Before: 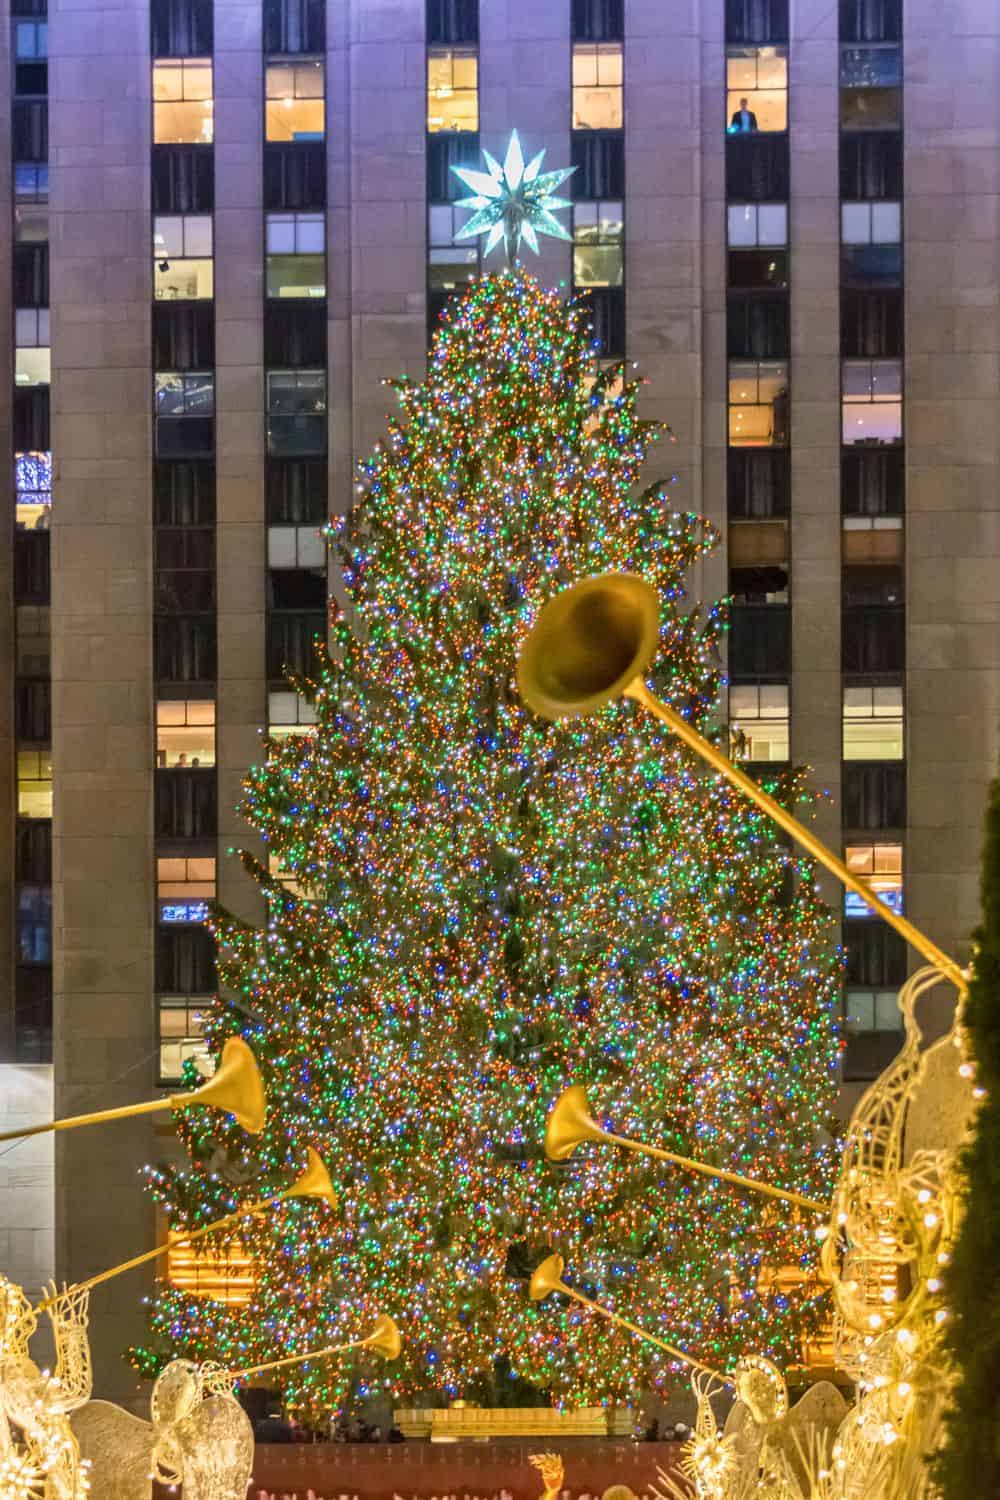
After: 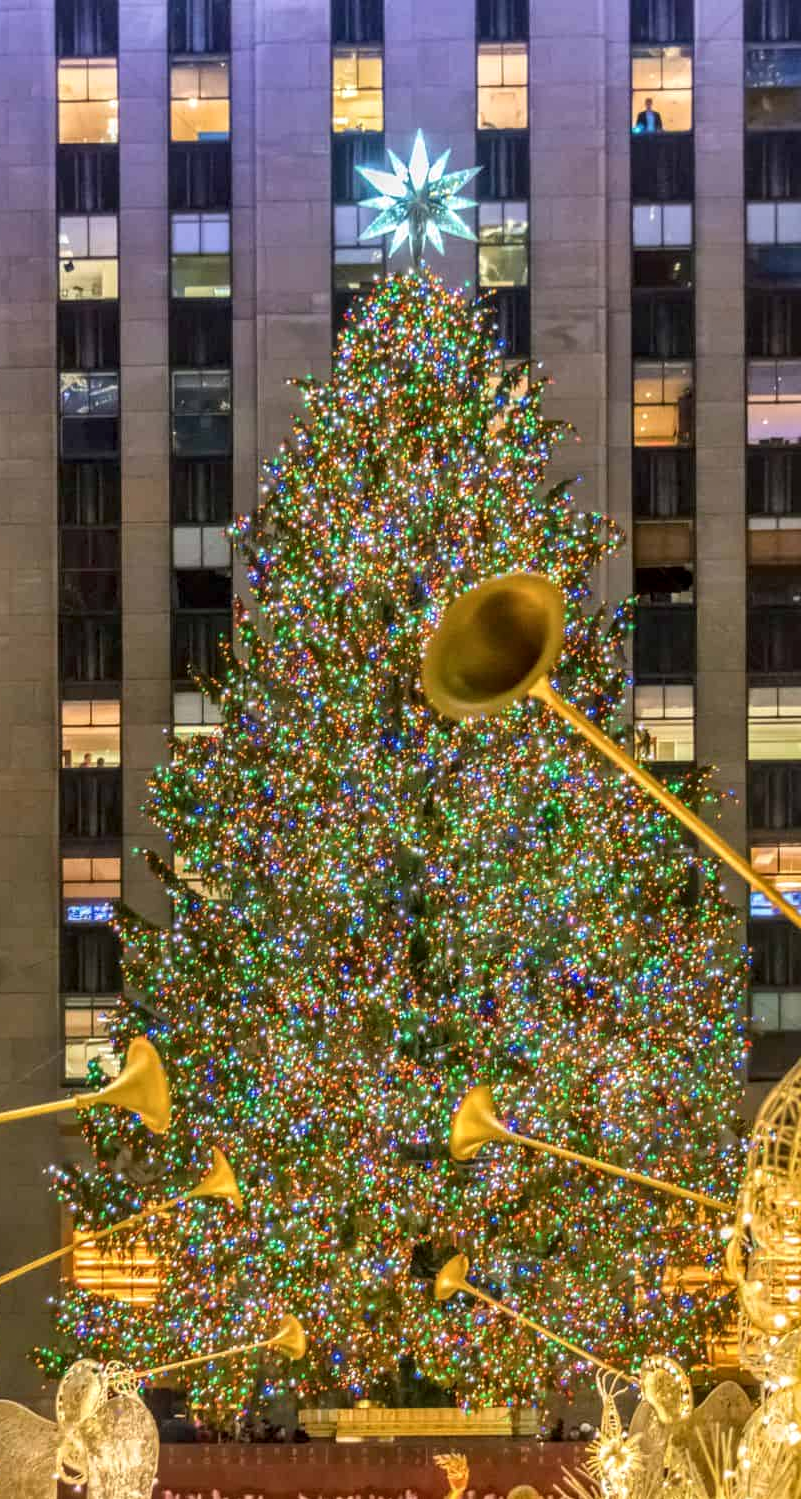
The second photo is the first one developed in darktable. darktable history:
local contrast: on, module defaults
crop and rotate: left 9.586%, right 10.236%
